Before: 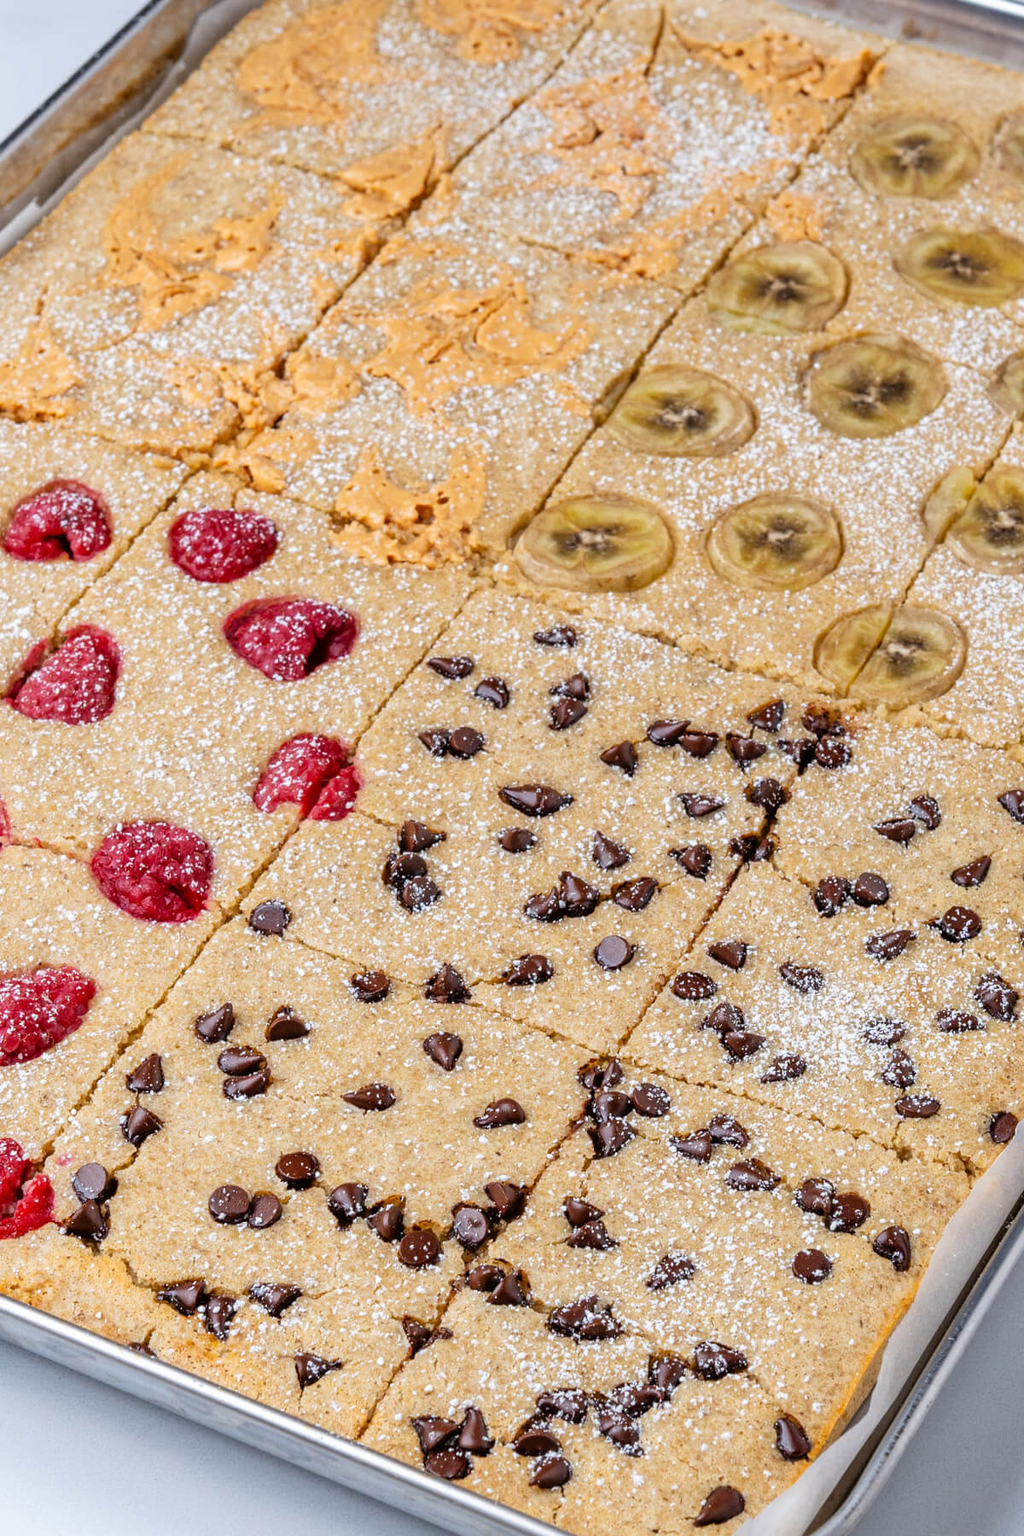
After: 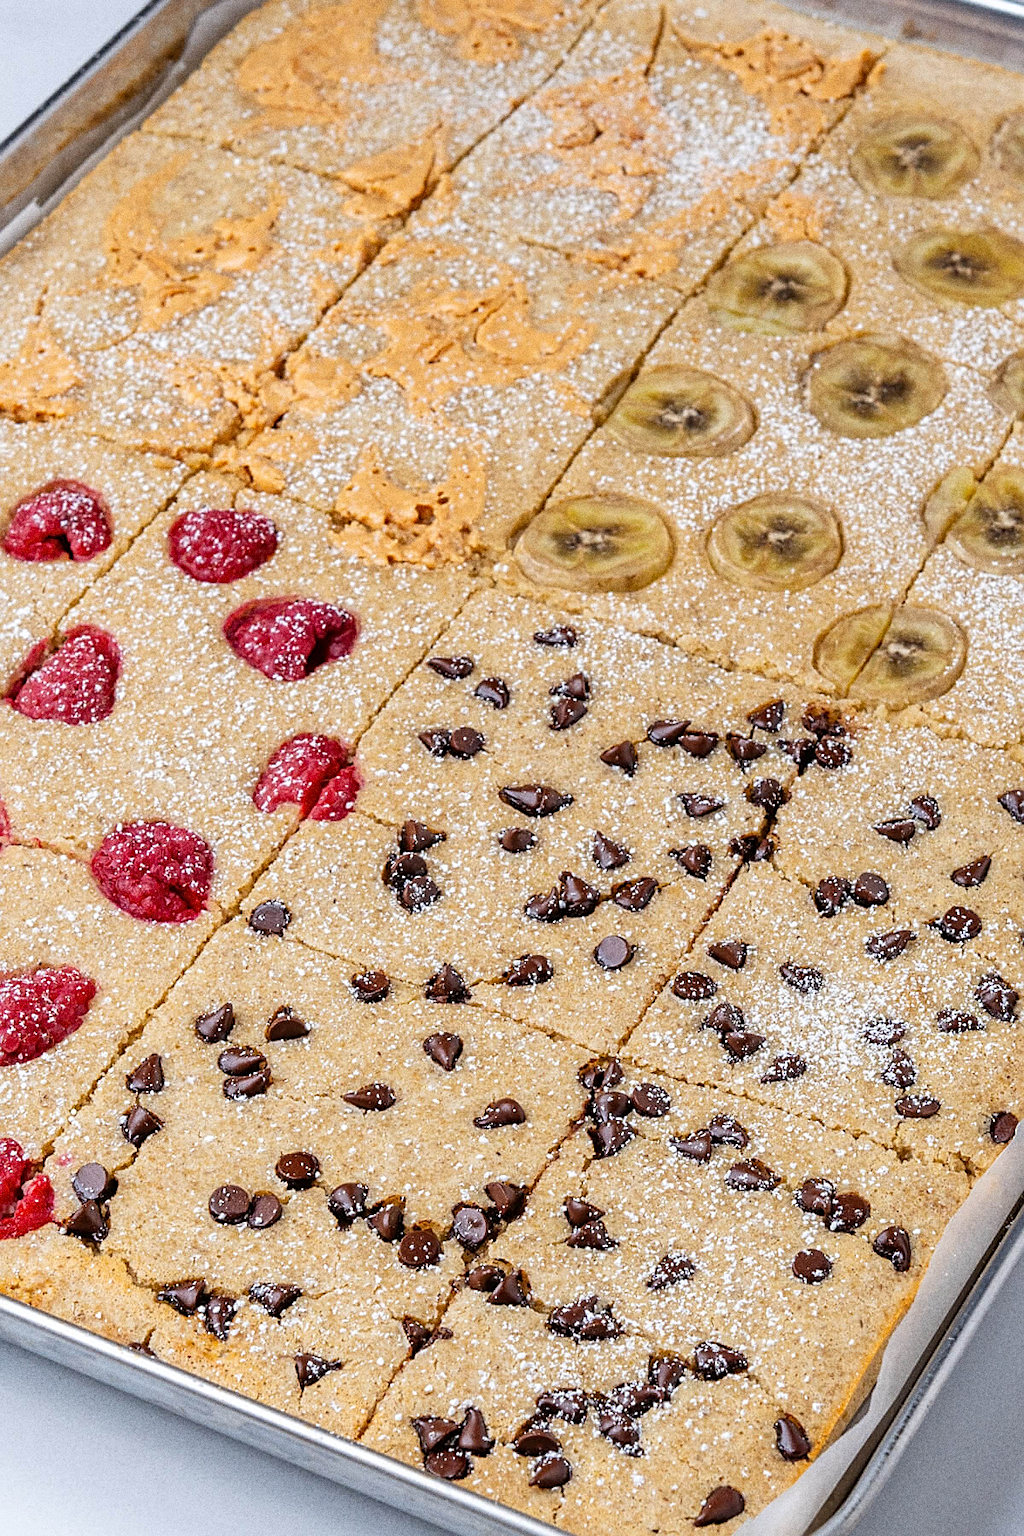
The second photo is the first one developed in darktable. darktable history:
sharpen: on, module defaults
white balance: emerald 1
grain: coarseness 0.09 ISO, strength 40%
